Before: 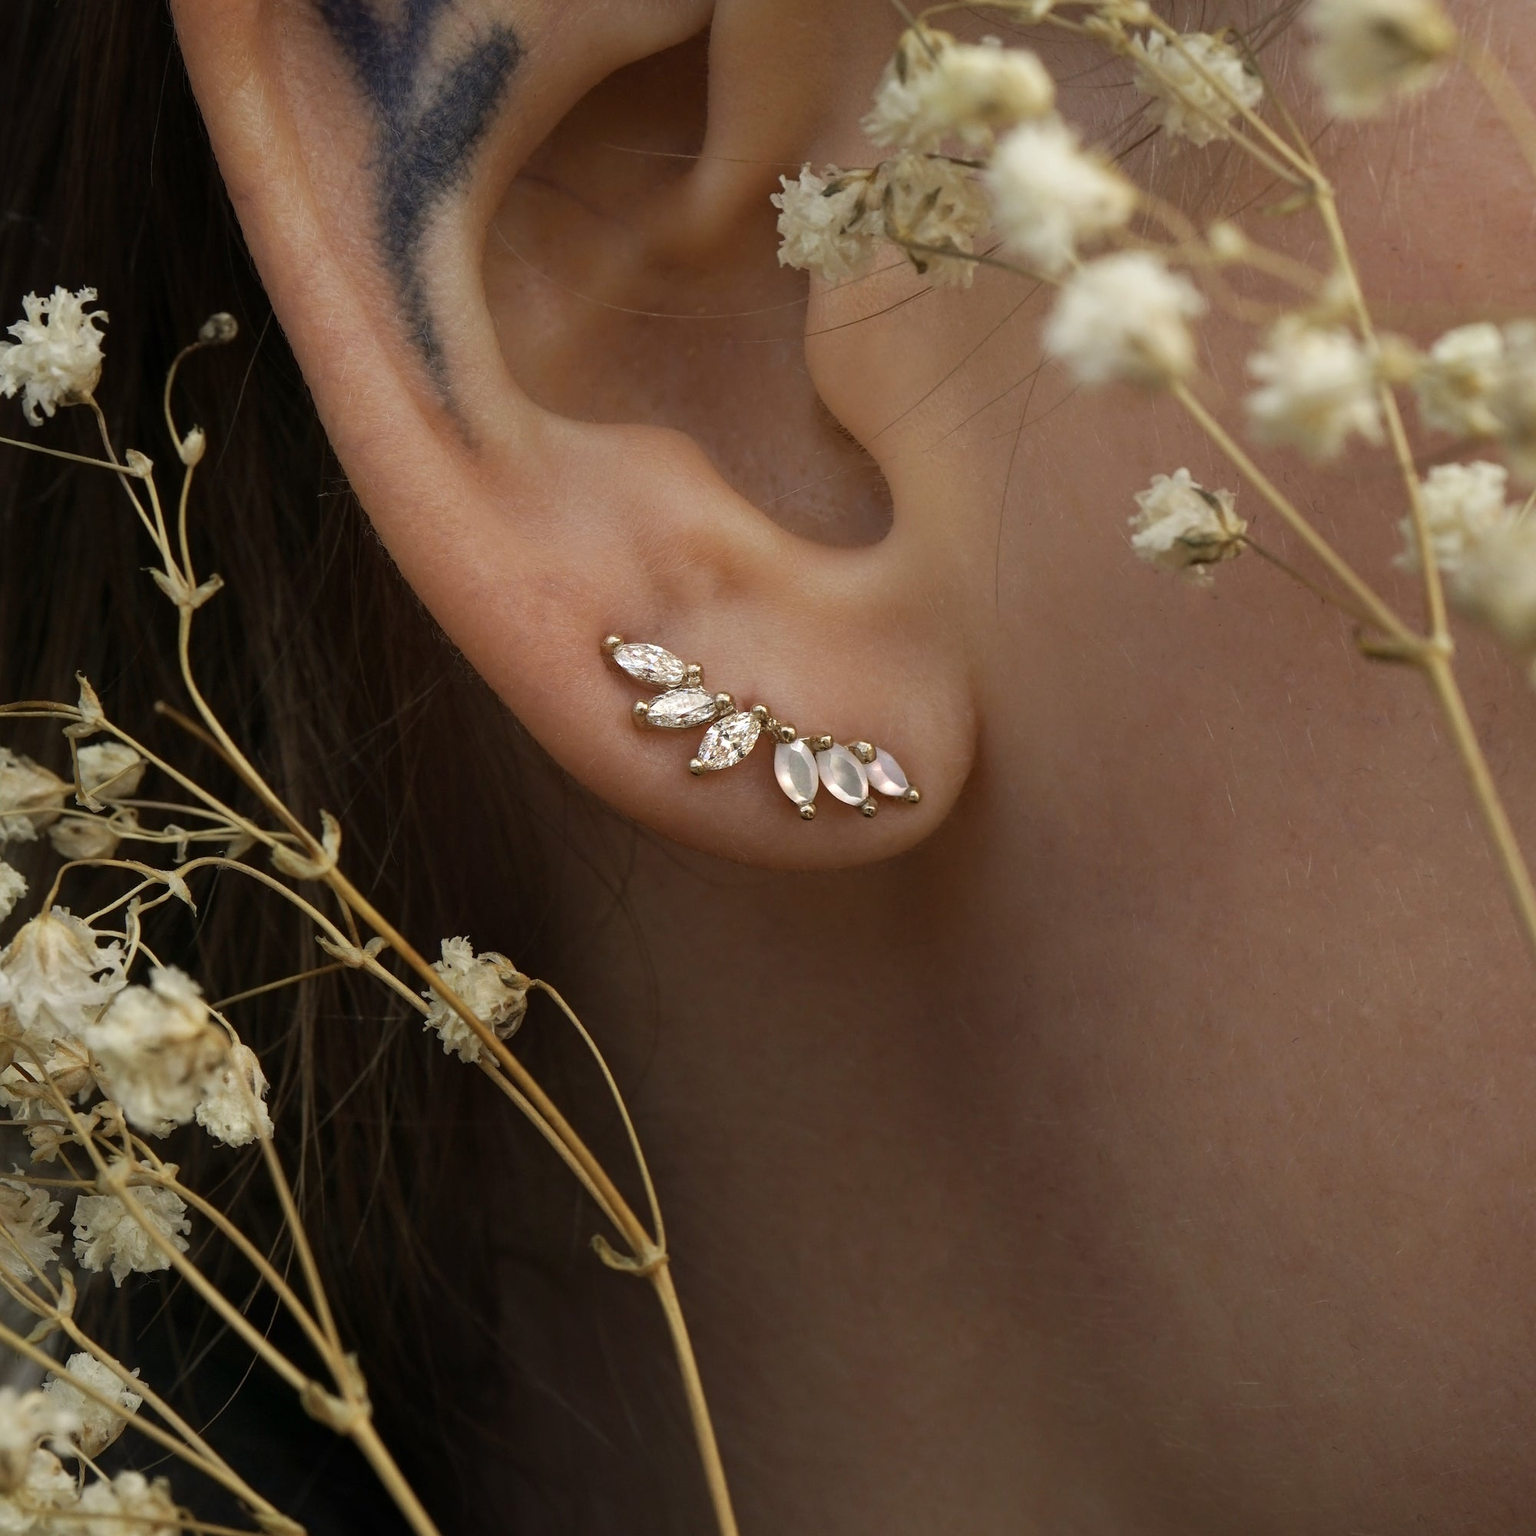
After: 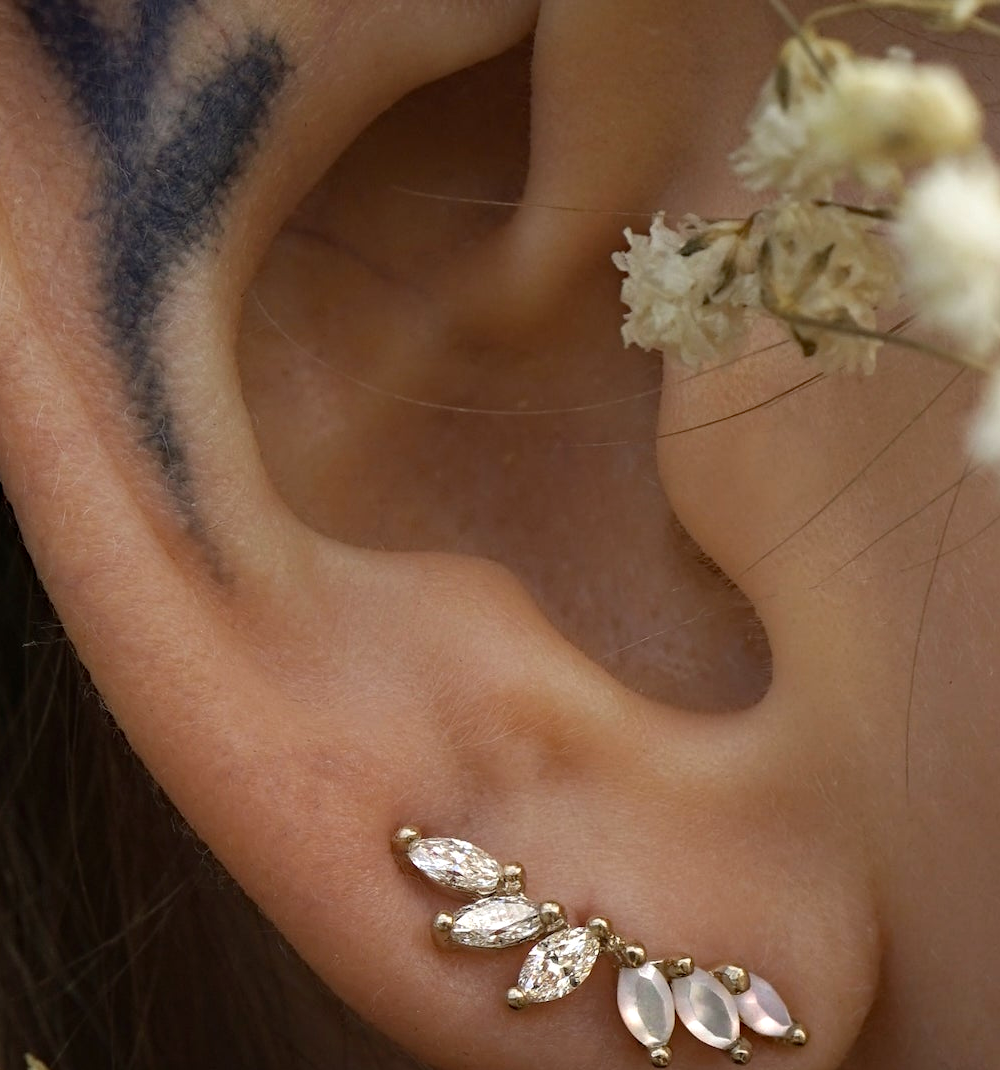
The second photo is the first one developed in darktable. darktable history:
haze removal: compatibility mode true, adaptive false
crop: left 19.556%, right 30.401%, bottom 46.458%
tone equalizer: on, module defaults
